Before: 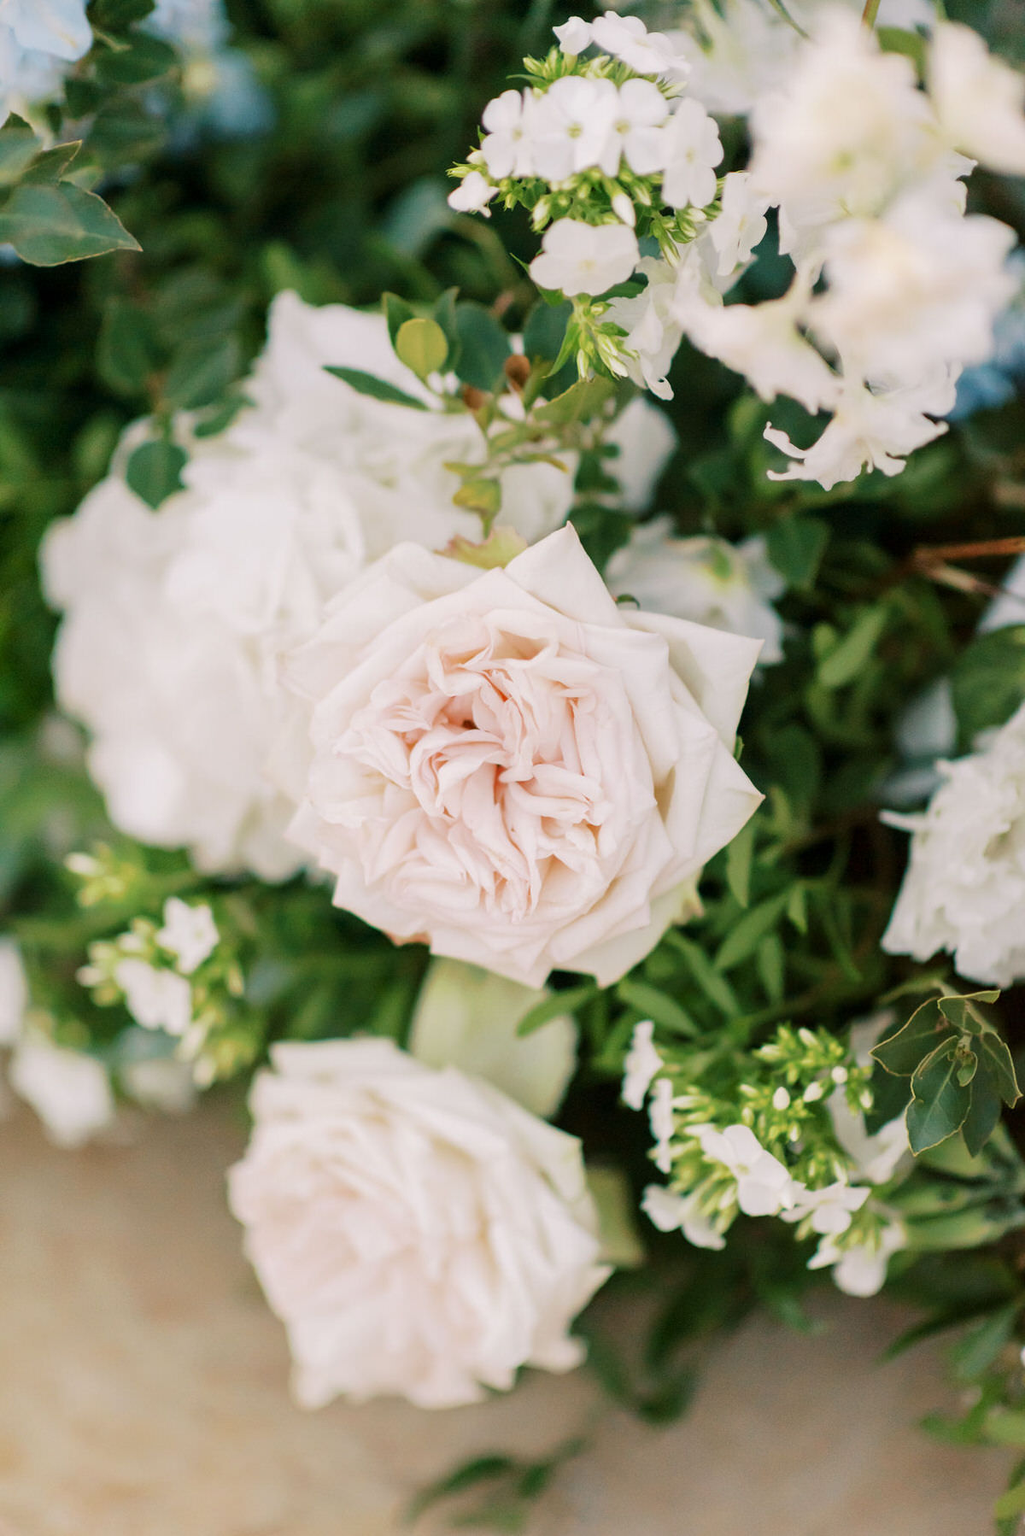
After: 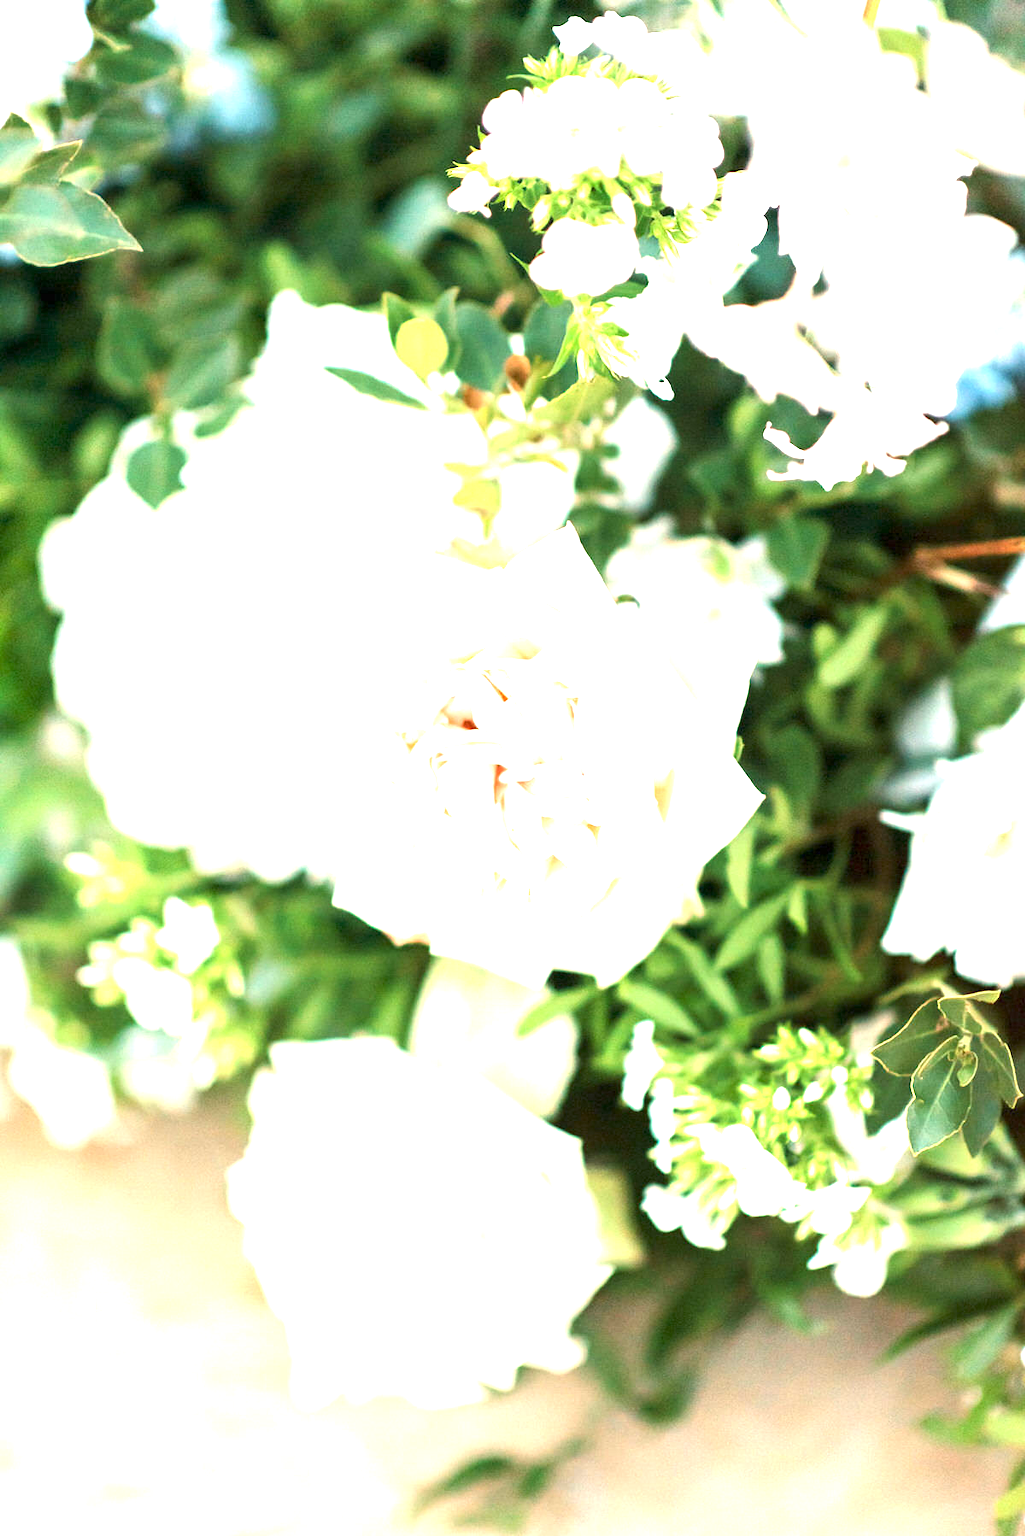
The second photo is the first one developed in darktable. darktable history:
exposure: exposure 2.001 EV, compensate highlight preservation false
